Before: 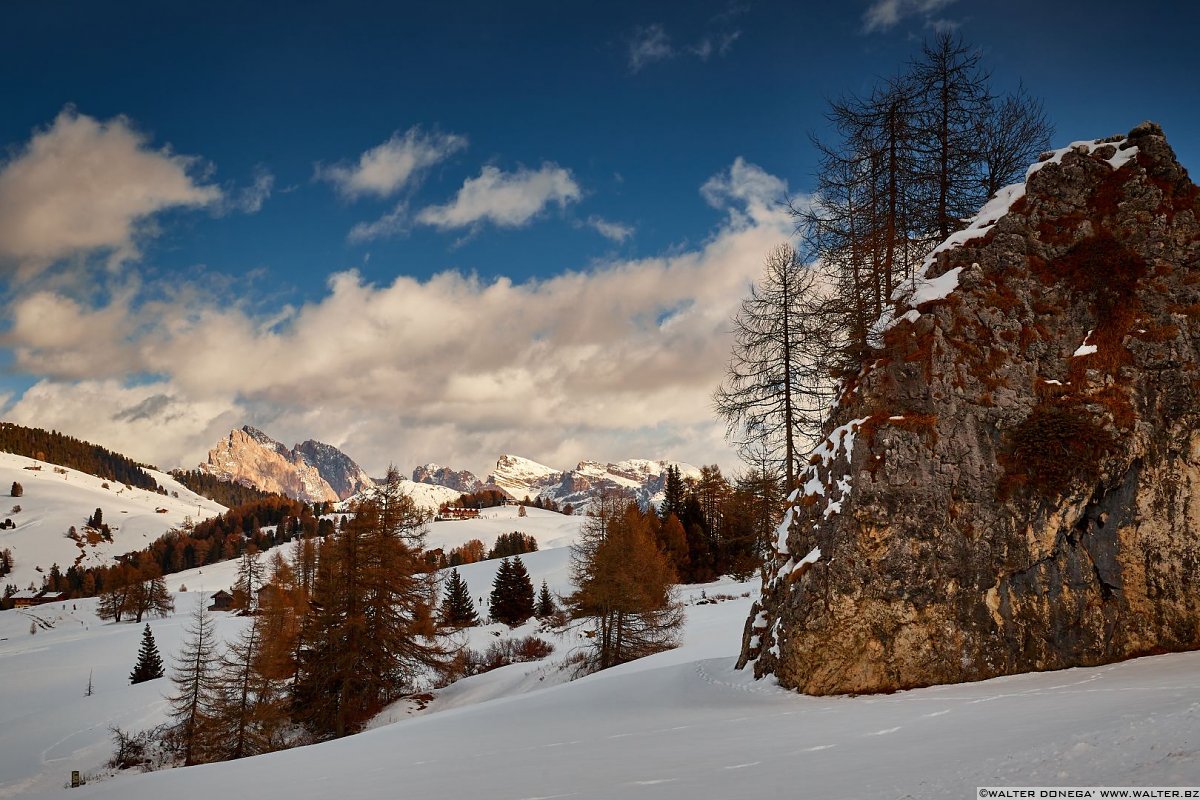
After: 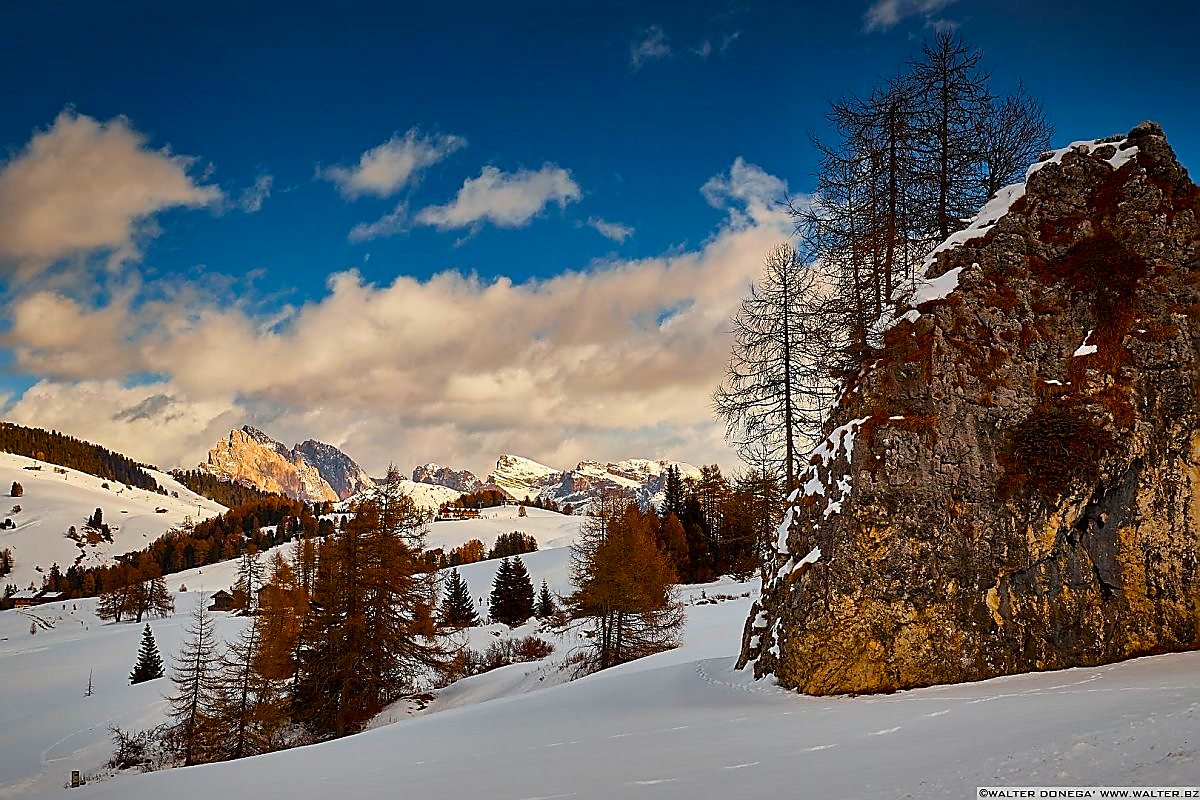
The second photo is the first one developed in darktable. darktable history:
sharpen: radius 1.4, amount 1.25, threshold 0.7
color balance rgb: linear chroma grading › global chroma 15%, perceptual saturation grading › global saturation 30%
